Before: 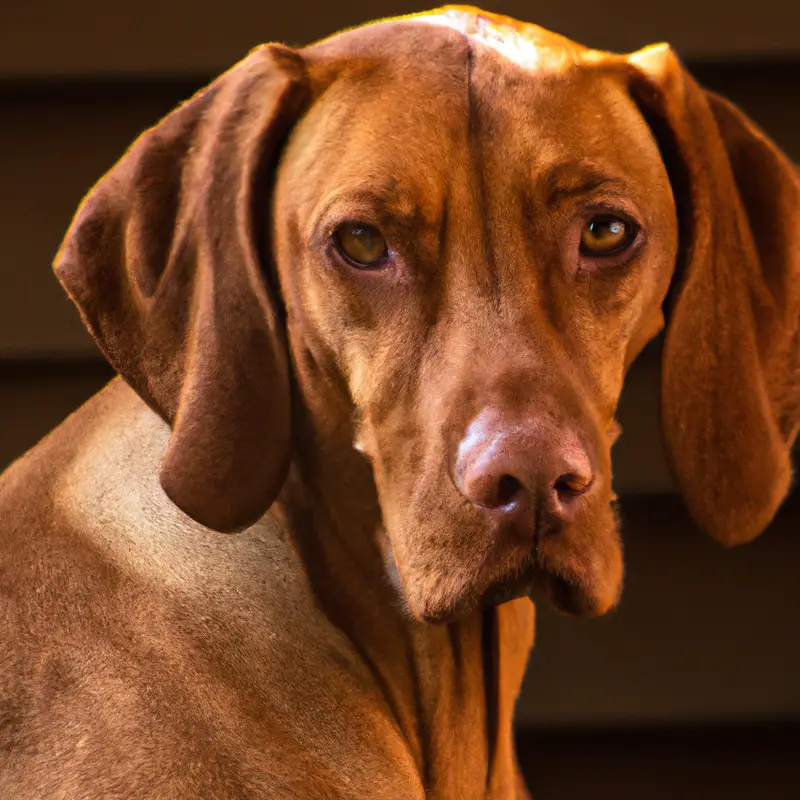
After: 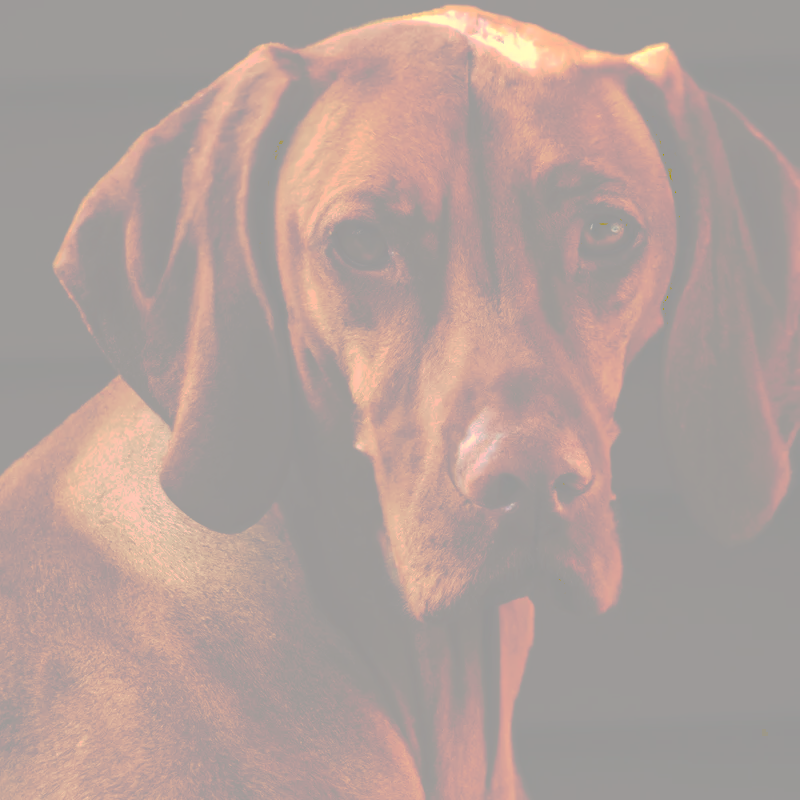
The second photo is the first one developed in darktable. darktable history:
tone curve: curves: ch0 [(0, 0) (0.003, 0.626) (0.011, 0.626) (0.025, 0.63) (0.044, 0.631) (0.069, 0.632) (0.1, 0.636) (0.136, 0.637) (0.177, 0.641) (0.224, 0.642) (0.277, 0.646) (0.335, 0.649) (0.399, 0.661) (0.468, 0.679) (0.543, 0.702) (0.623, 0.732) (0.709, 0.769) (0.801, 0.804) (0.898, 0.847) (1, 1)], preserve colors none
white balance: red 1.138, green 0.996, blue 0.812
